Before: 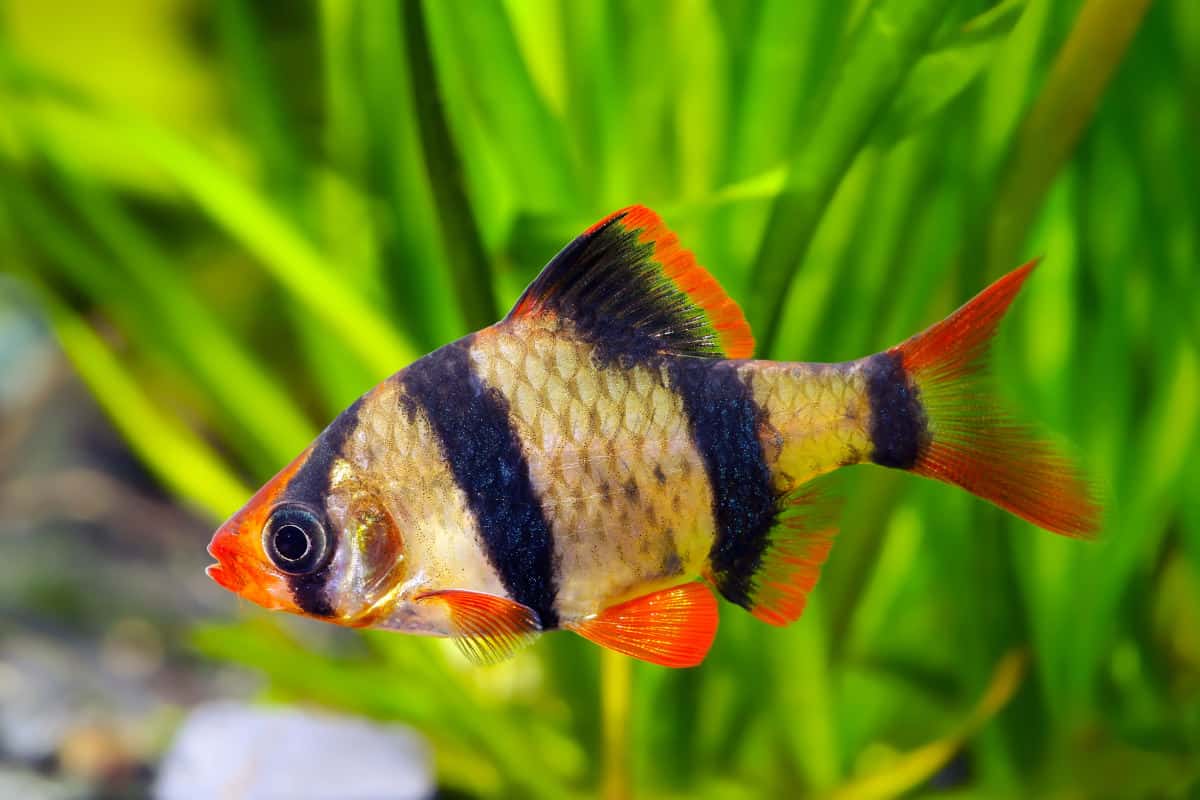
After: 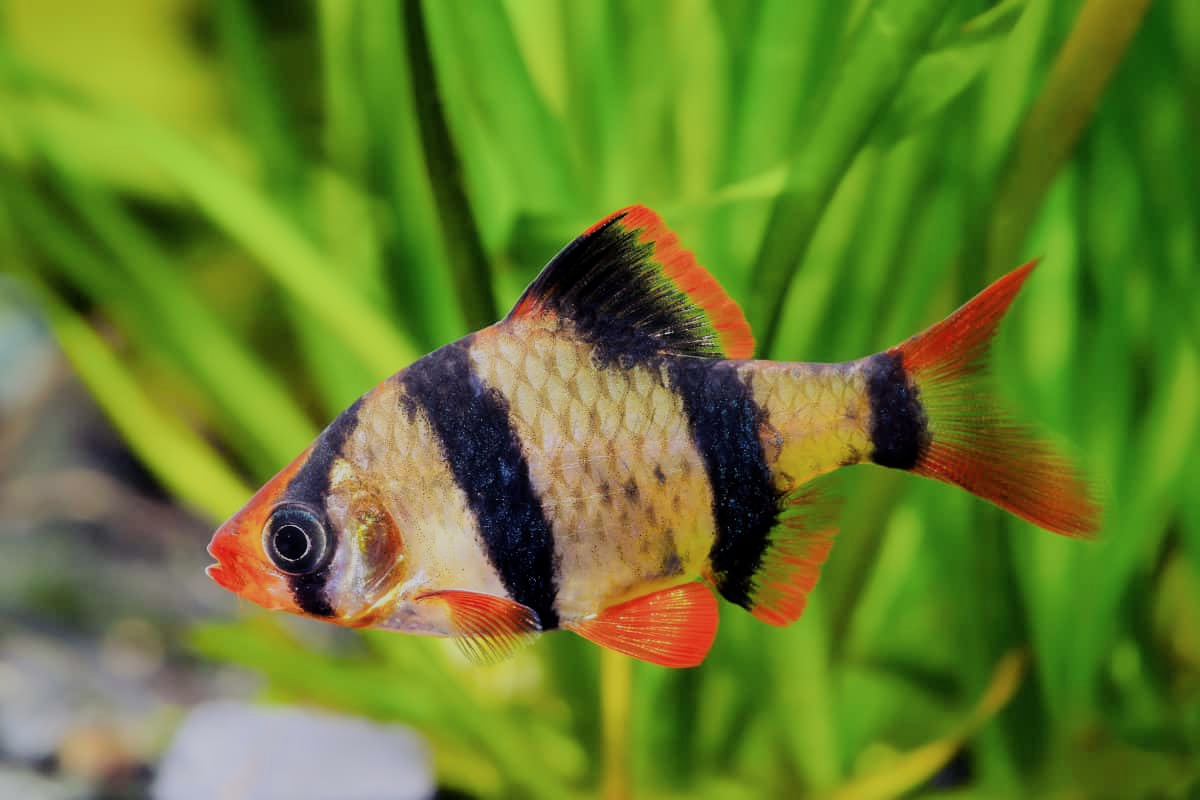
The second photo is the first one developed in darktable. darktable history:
filmic rgb: black relative exposure -7.17 EV, white relative exposure 5.36 EV, hardness 3.02
contrast brightness saturation: saturation -0.052
contrast equalizer: y [[0.6 ×6], [0.55 ×6], [0 ×6], [0 ×6], [0 ×6]], mix 0.143
haze removal: strength -0.095, compatibility mode true, adaptive false
